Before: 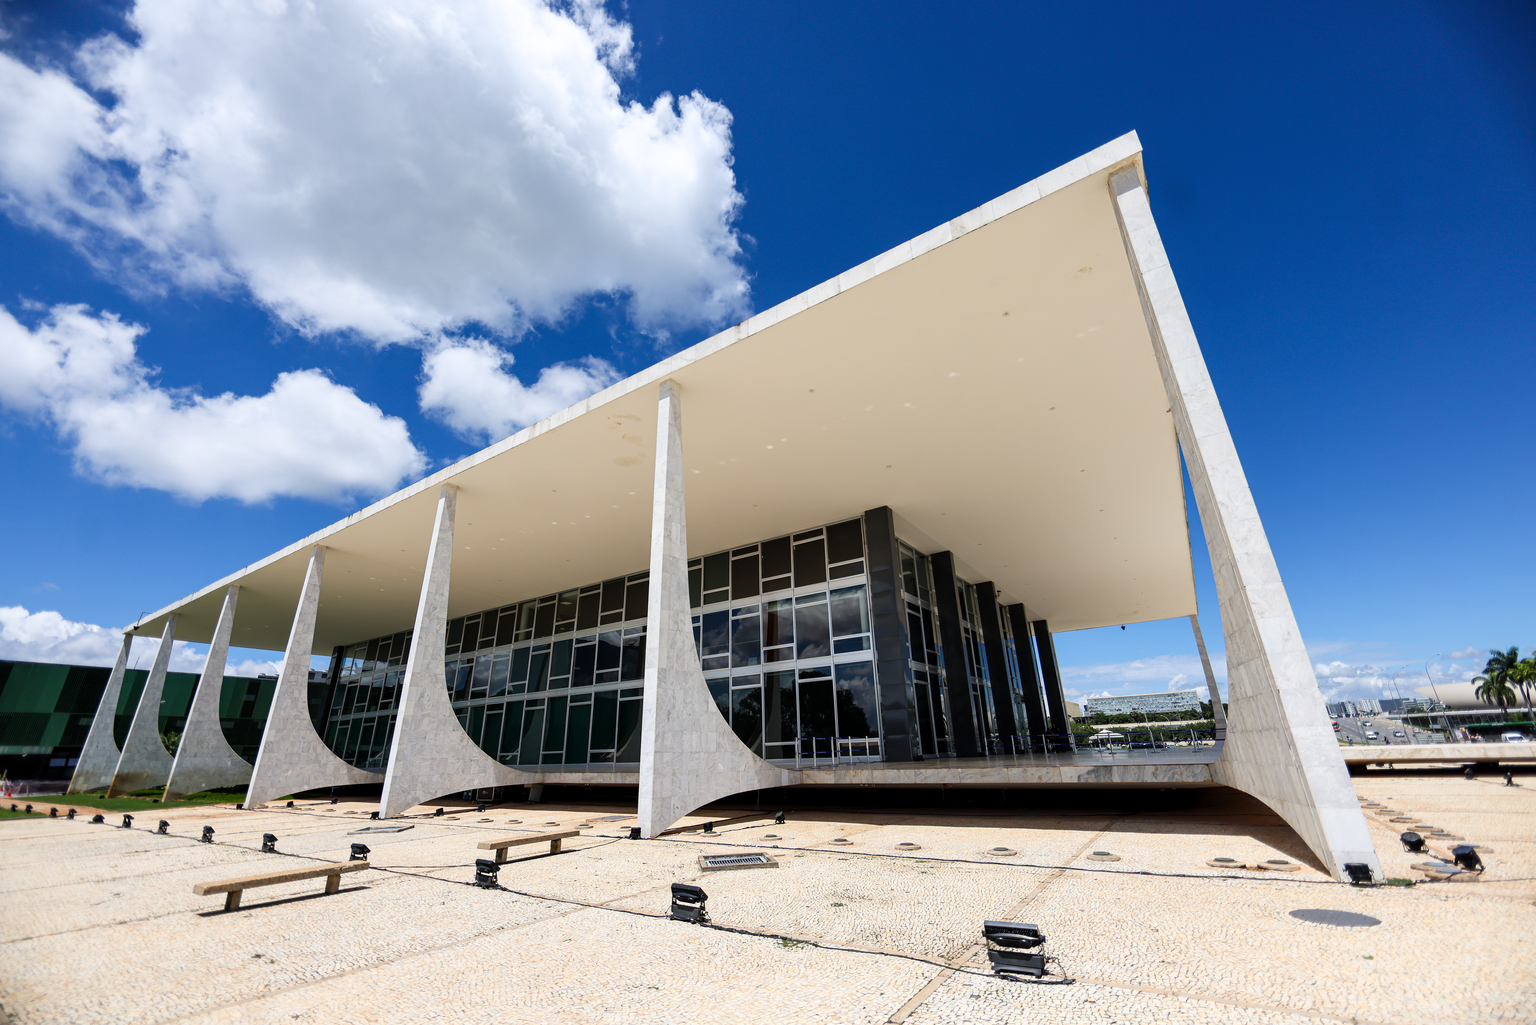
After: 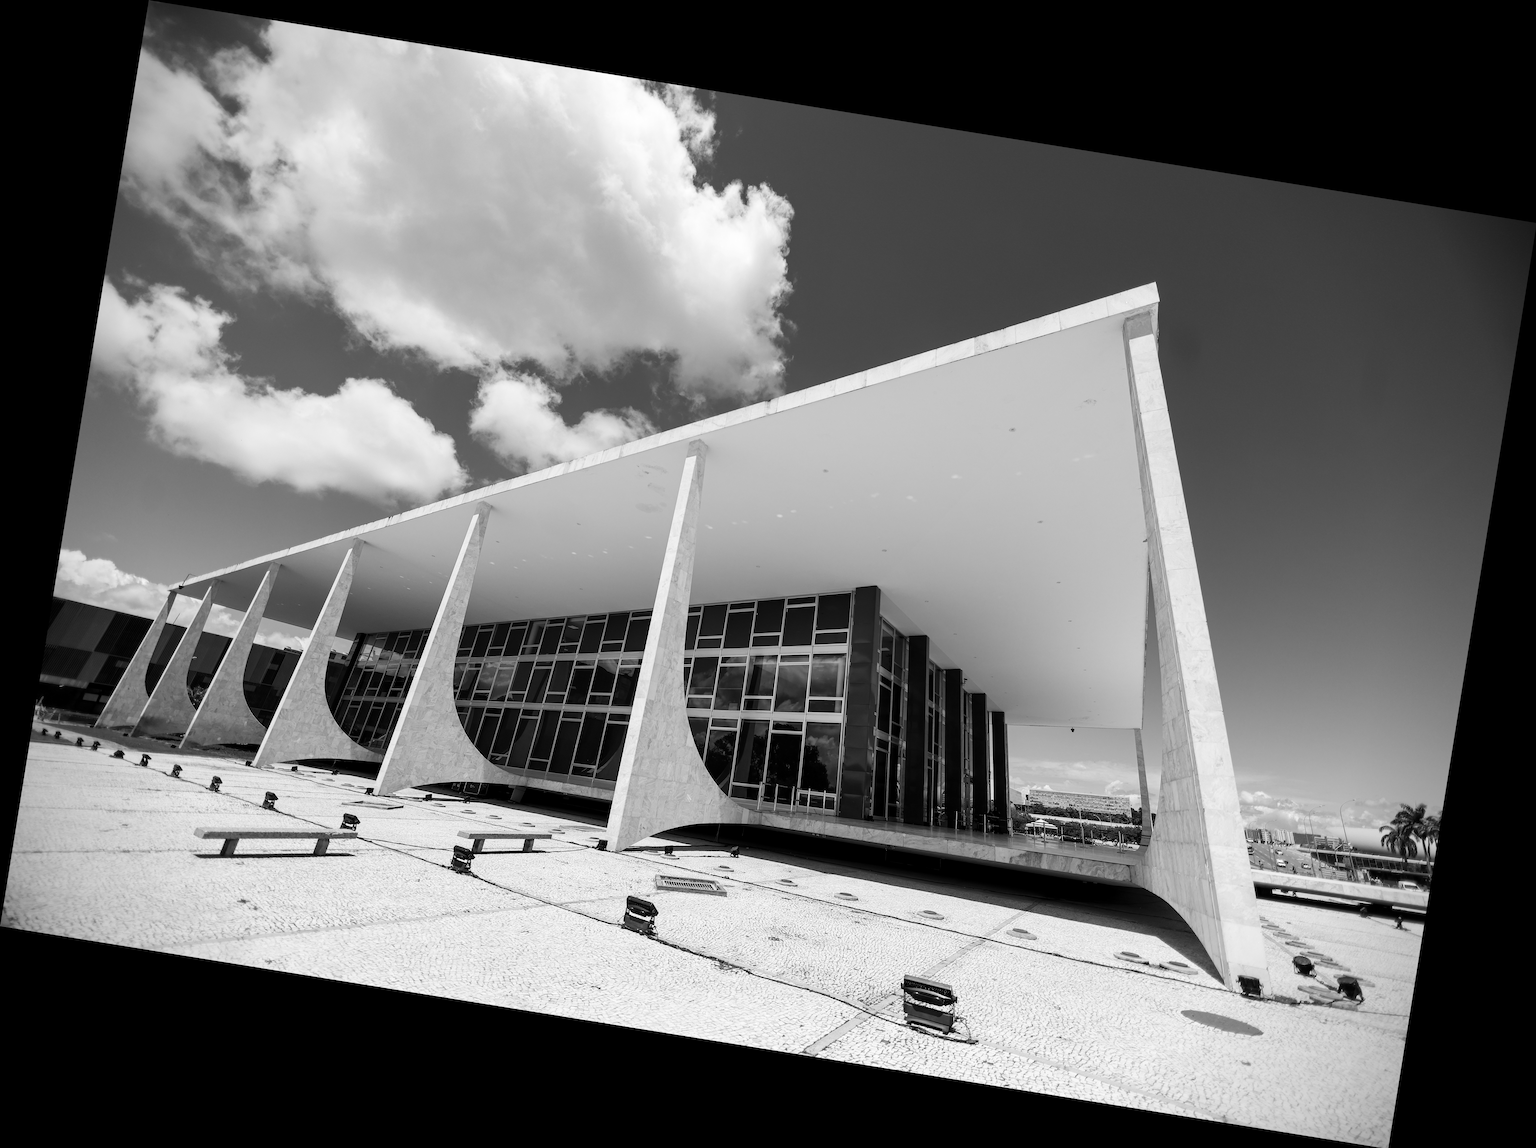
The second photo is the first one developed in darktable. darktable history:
monochrome: on, module defaults
vignetting: fall-off radius 31.48%, brightness -0.472
velvia: strength 15%
rotate and perspective: rotation 9.12°, automatic cropping off
